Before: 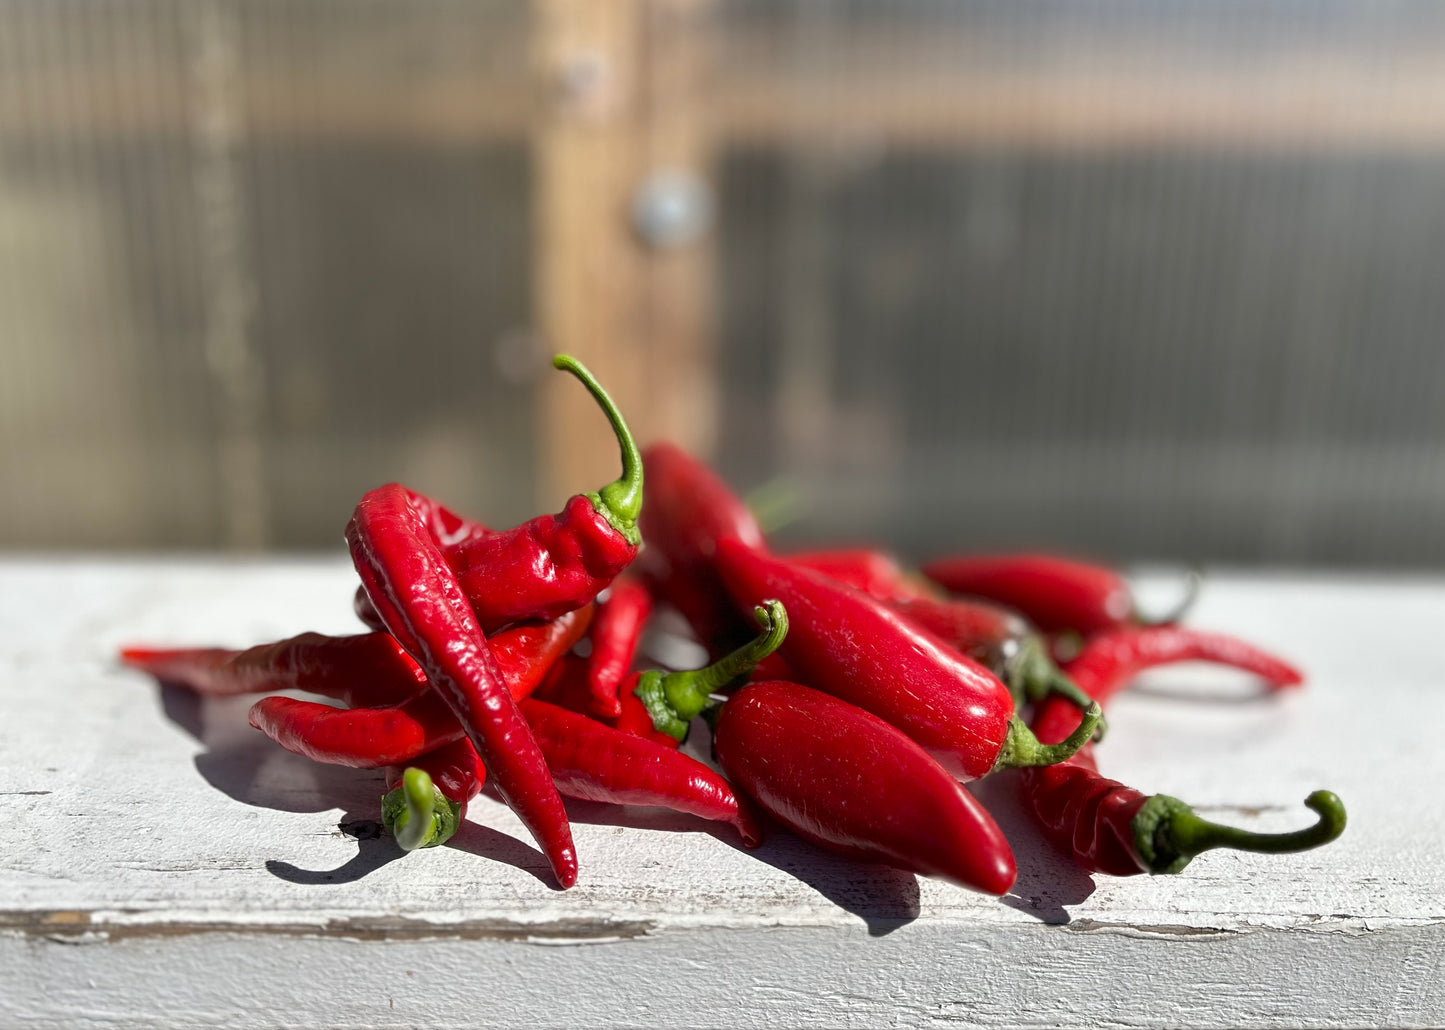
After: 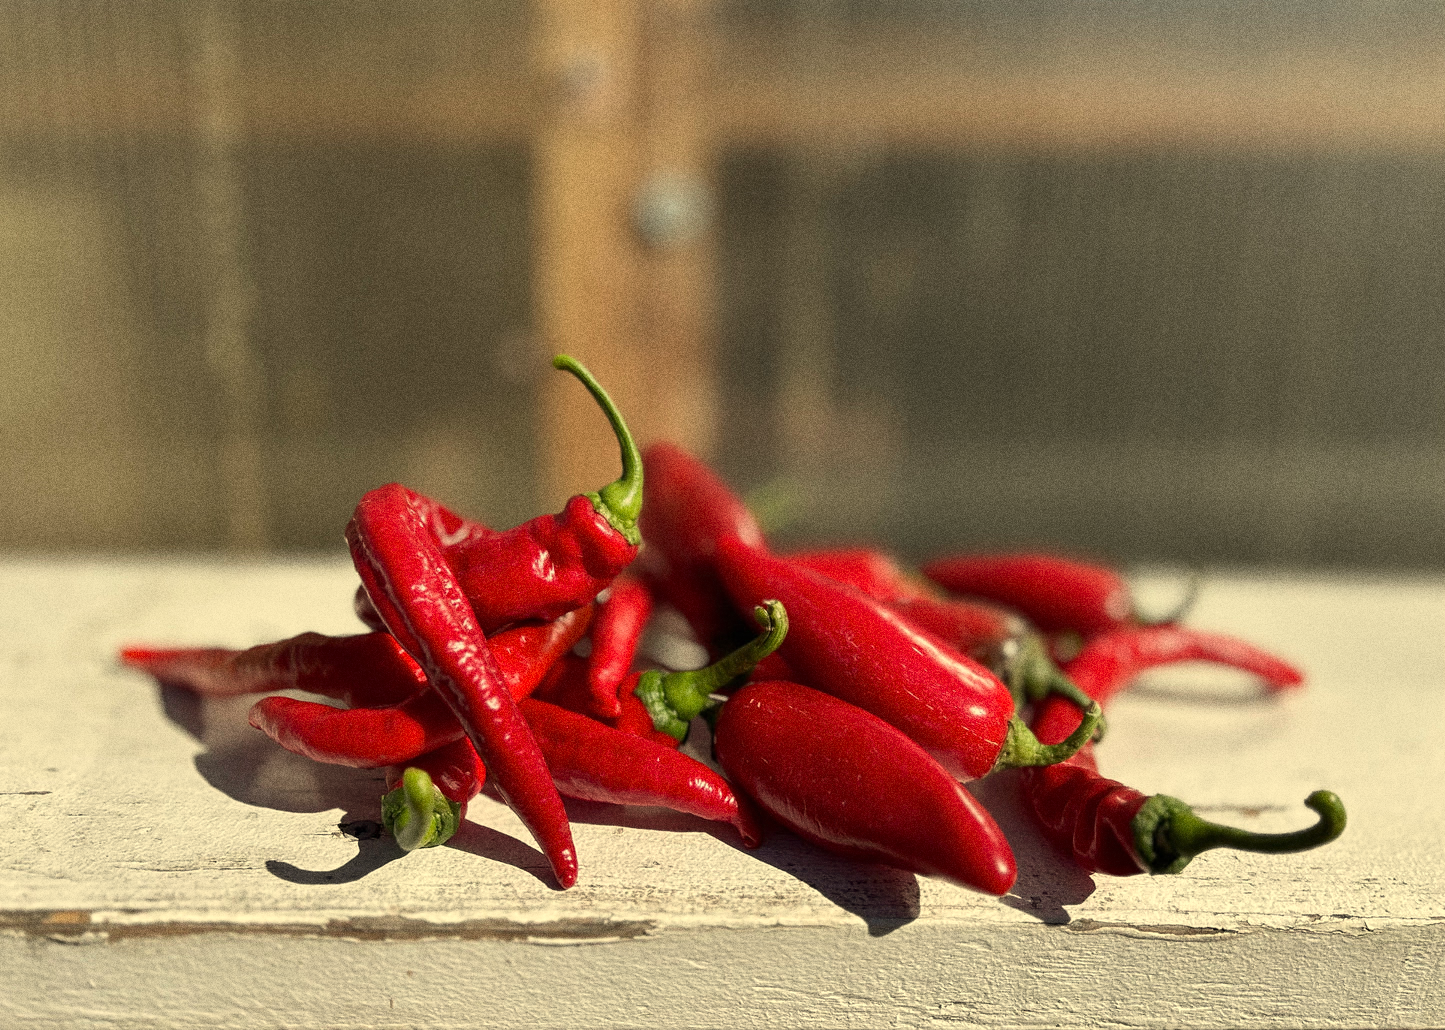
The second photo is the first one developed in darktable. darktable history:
white balance: red 1.08, blue 0.791
graduated density: on, module defaults
grain: coarseness 0.09 ISO, strength 40%
